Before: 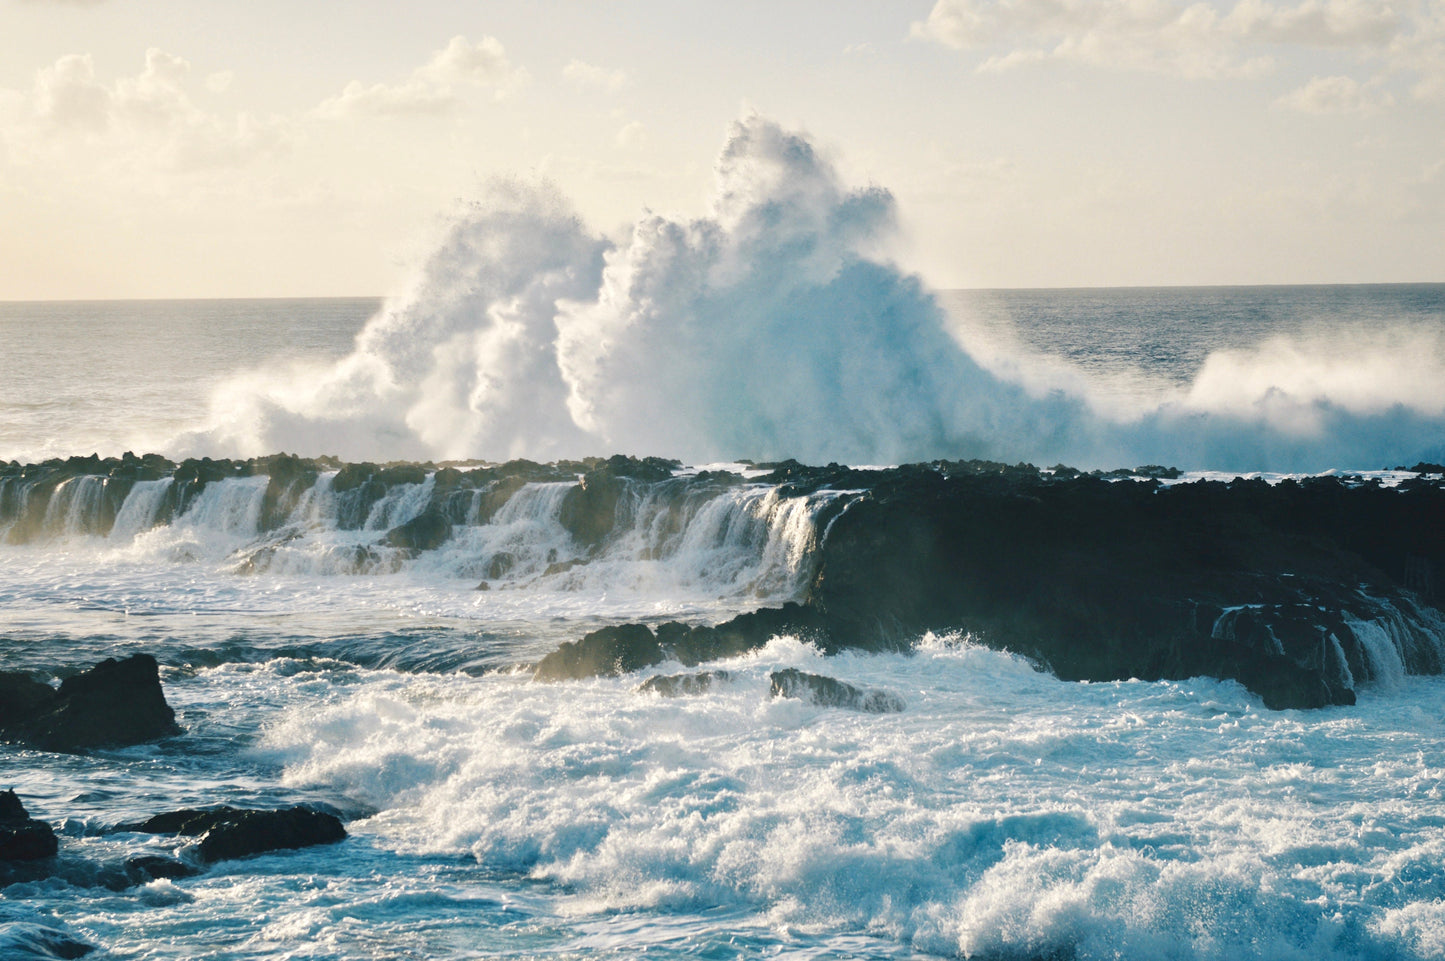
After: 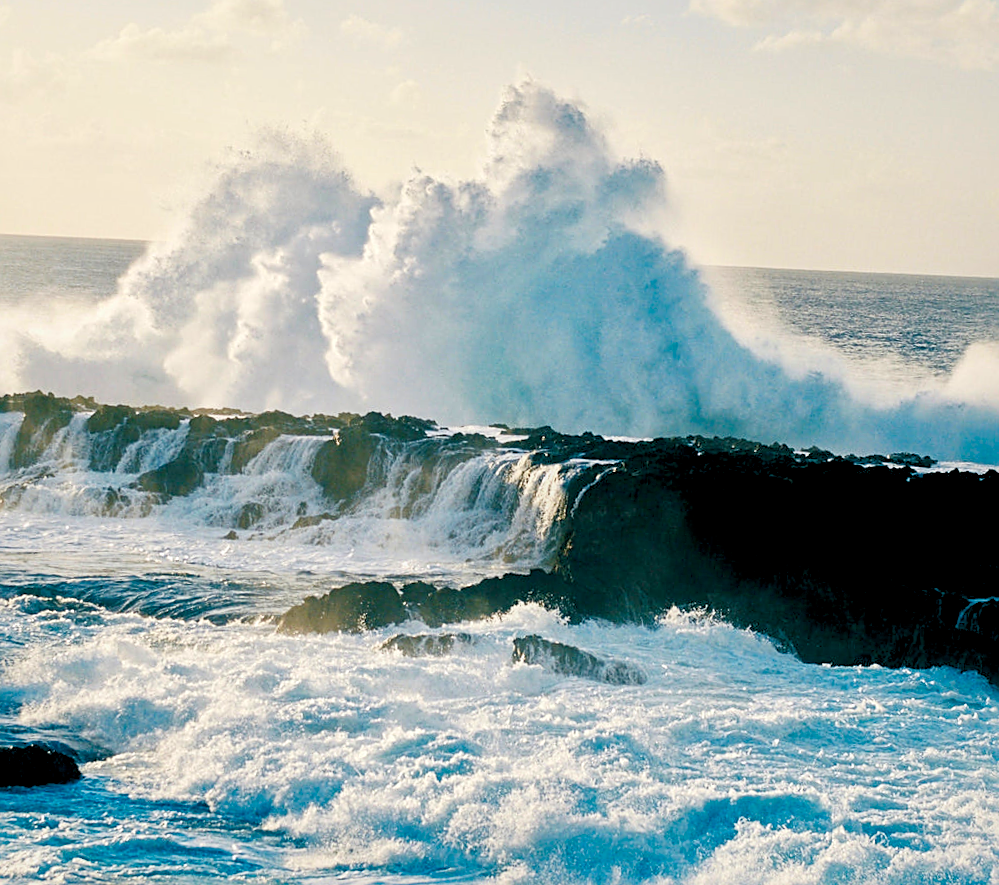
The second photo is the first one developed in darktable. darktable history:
local contrast: mode bilateral grid, contrast 20, coarseness 50, detail 144%, midtone range 0.2
contrast brightness saturation: contrast 0.13, brightness -0.05, saturation 0.16
crop and rotate: angle -3.27°, left 14.277%, top 0.028%, right 10.766%, bottom 0.028%
color balance rgb: global offset › luminance -0.5%, perceptual saturation grading › highlights -17.77%, perceptual saturation grading › mid-tones 33.1%, perceptual saturation grading › shadows 50.52%, perceptual brilliance grading › highlights 10.8%, perceptual brilliance grading › shadows -10.8%, global vibrance 24.22%, contrast -25%
contrast equalizer: y [[0.439, 0.44, 0.442, 0.457, 0.493, 0.498], [0.5 ×6], [0.5 ×6], [0 ×6], [0 ×6]]
rgb levels: levels [[0.029, 0.461, 0.922], [0, 0.5, 1], [0, 0.5, 1]]
sharpen: on, module defaults
